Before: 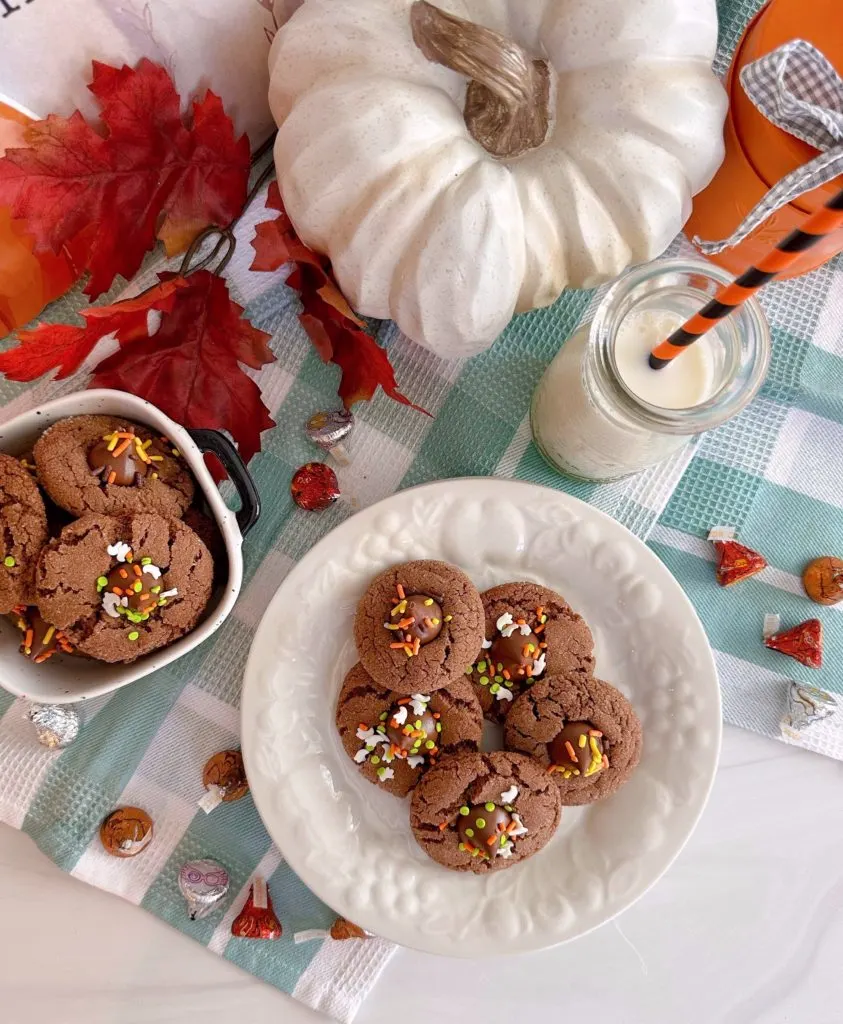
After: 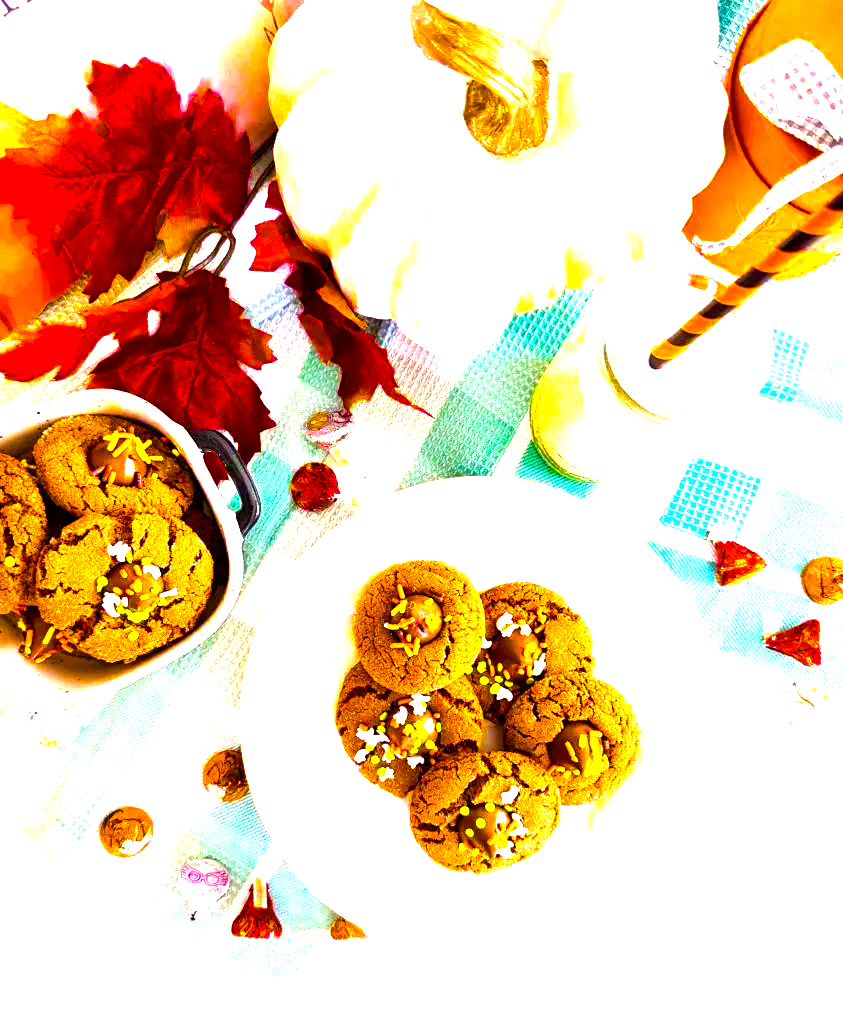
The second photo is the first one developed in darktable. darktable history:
exposure: black level correction 0, exposure 0.7 EV, compensate exposure bias true, compensate highlight preservation false
color balance rgb: linear chroma grading › global chroma 20%, perceptual saturation grading › global saturation 65%, perceptual saturation grading › highlights 60%, perceptual saturation grading › mid-tones 50%, perceptual saturation grading › shadows 50%, perceptual brilliance grading › global brilliance 30%, perceptual brilliance grading › highlights 50%, perceptual brilliance grading › mid-tones 50%, perceptual brilliance grading › shadows -22%, global vibrance 20%
color zones: curves: ch0 [(0, 0.5) (0.143, 0.5) (0.286, 0.5) (0.429, 0.5) (0.571, 0.5) (0.714, 0.476) (0.857, 0.5) (1, 0.5)]; ch2 [(0, 0.5) (0.143, 0.5) (0.286, 0.5) (0.429, 0.5) (0.571, 0.5) (0.714, 0.487) (0.857, 0.5) (1, 0.5)]
contrast brightness saturation: saturation -0.05
